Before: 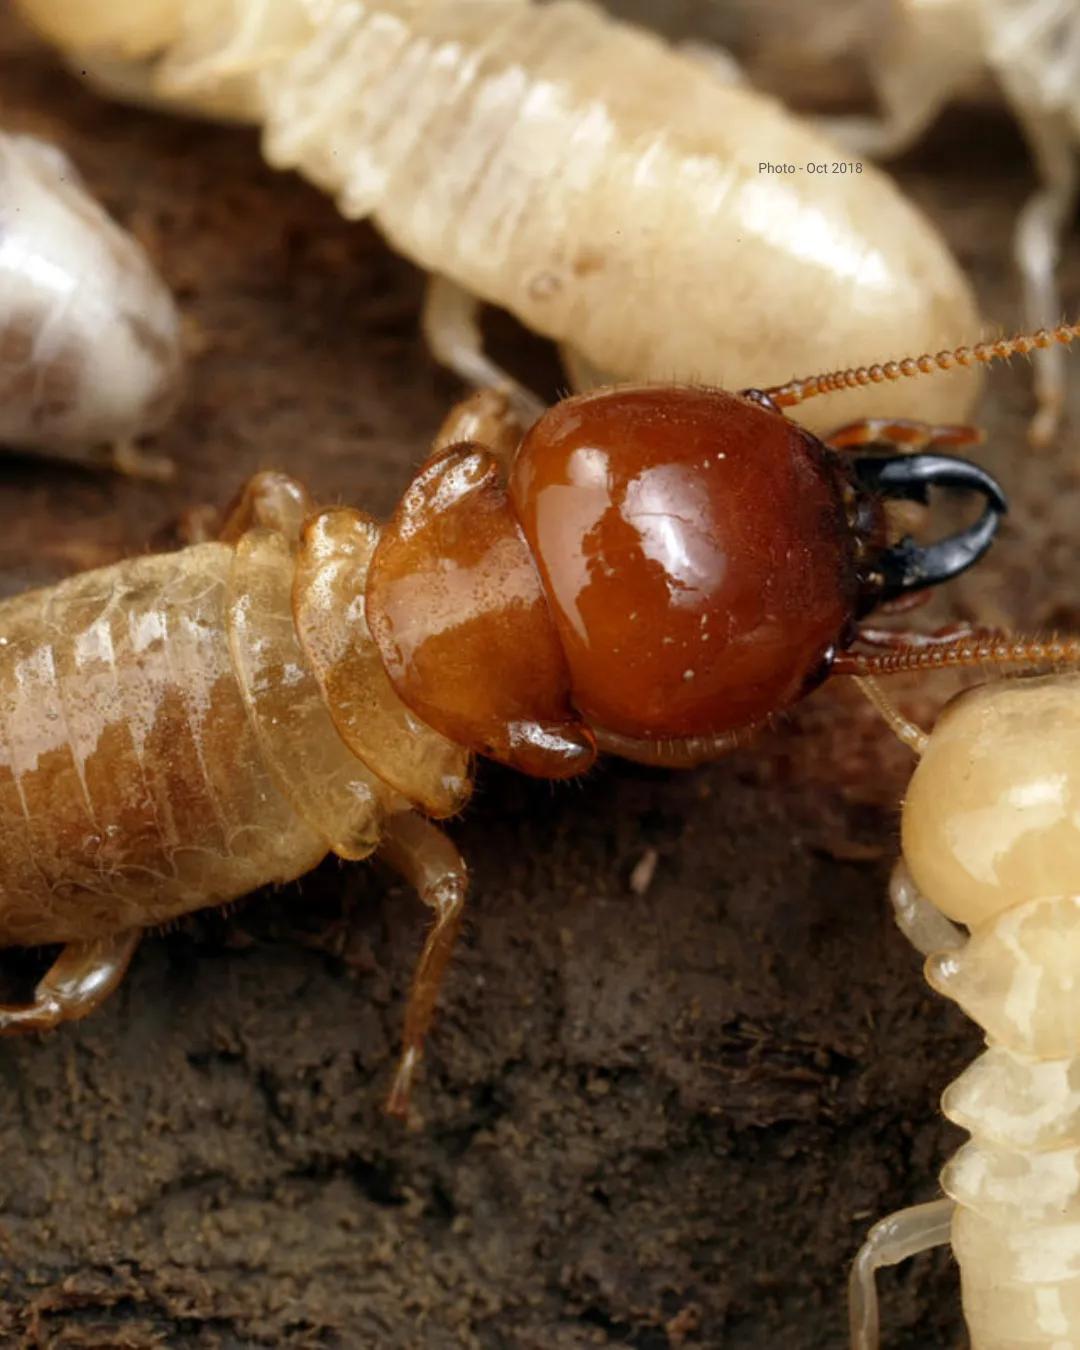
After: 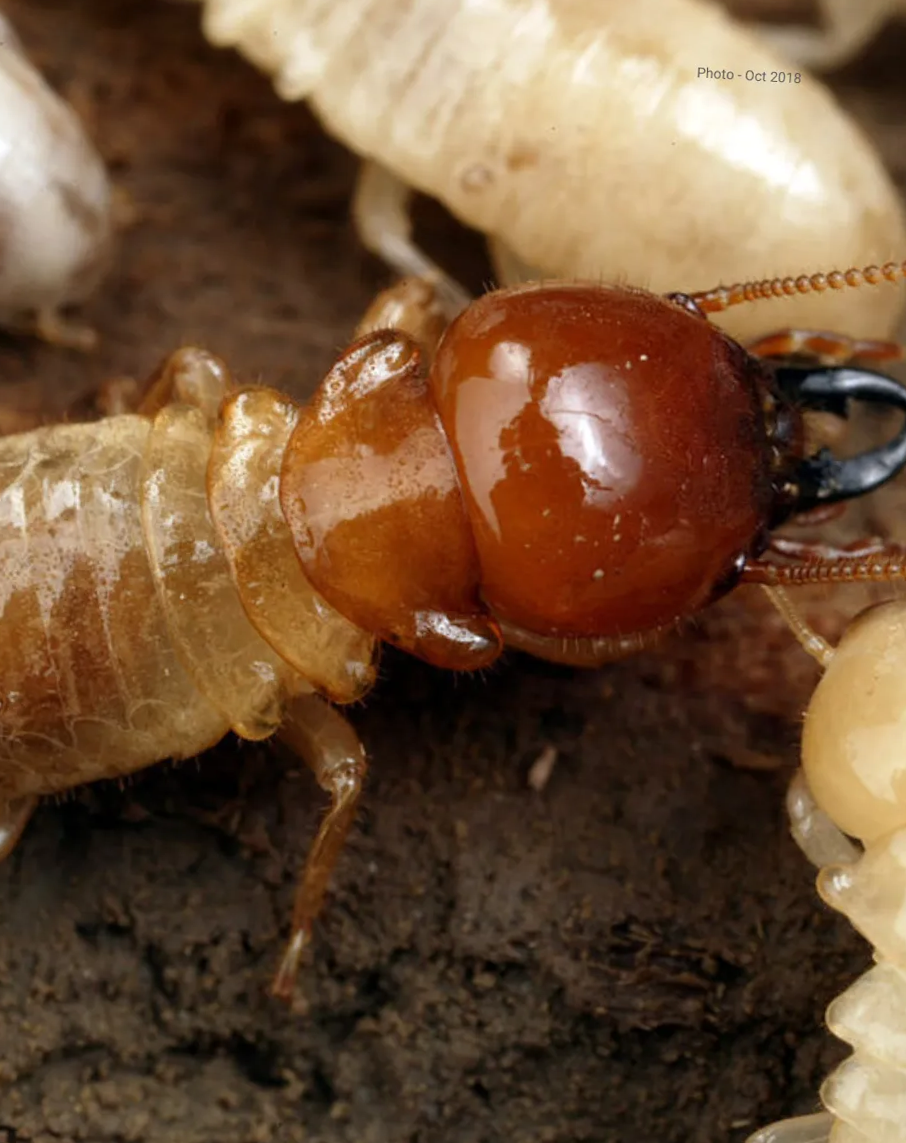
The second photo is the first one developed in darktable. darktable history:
crop and rotate: angle -3.29°, left 5.438%, top 5.192%, right 4.771%, bottom 4.157%
